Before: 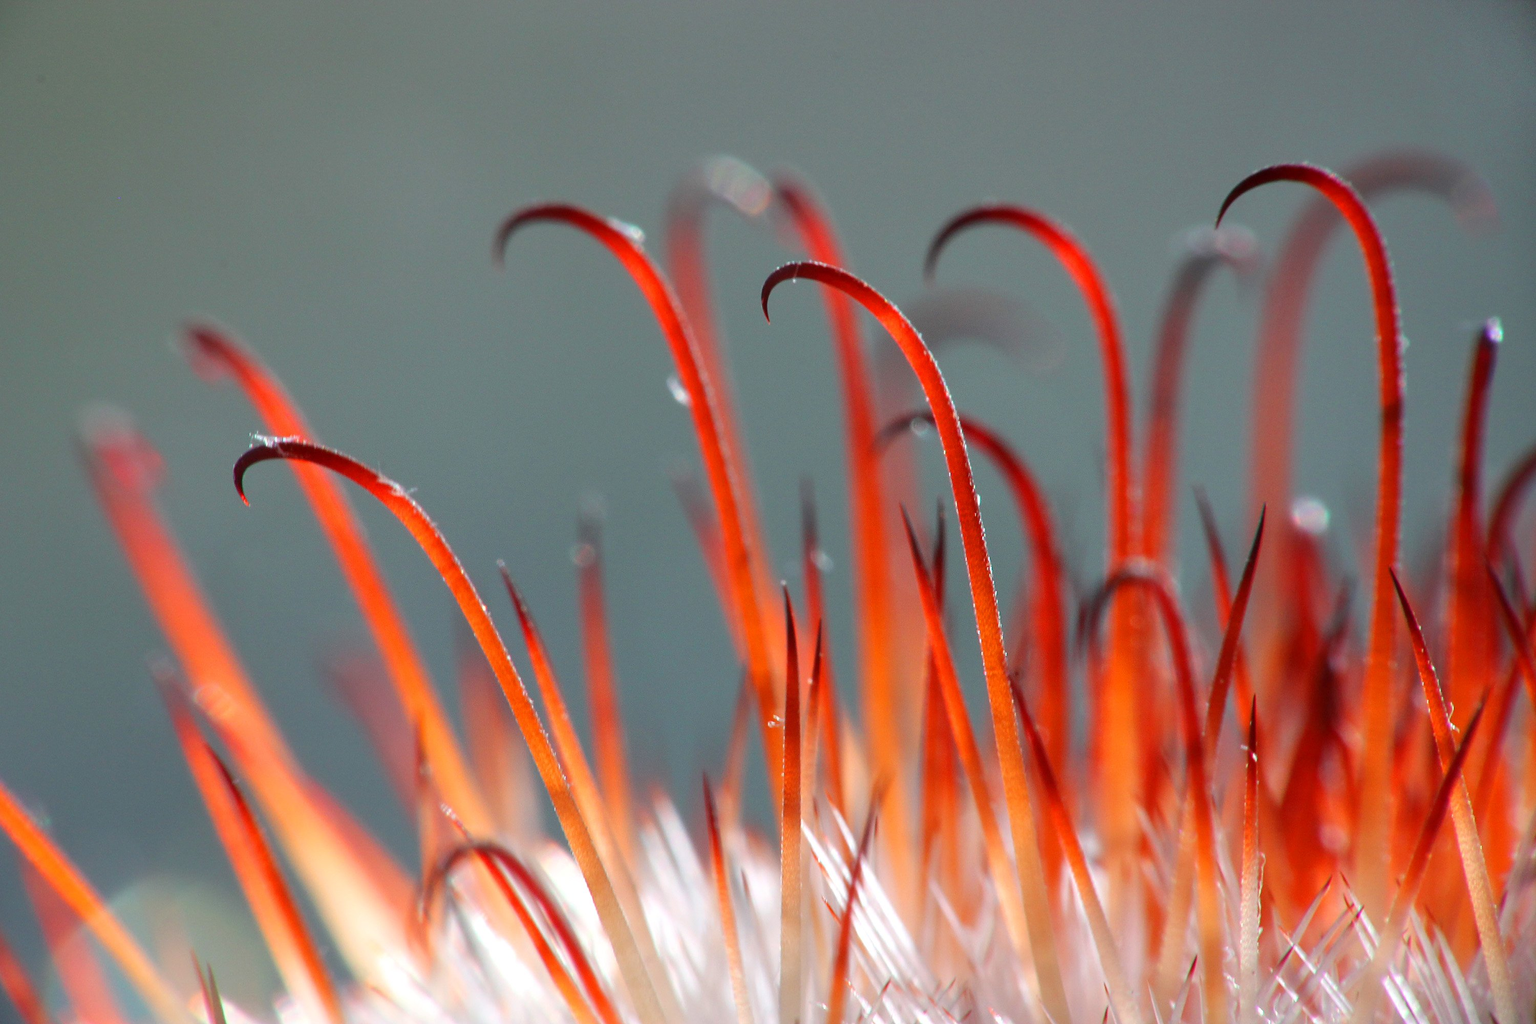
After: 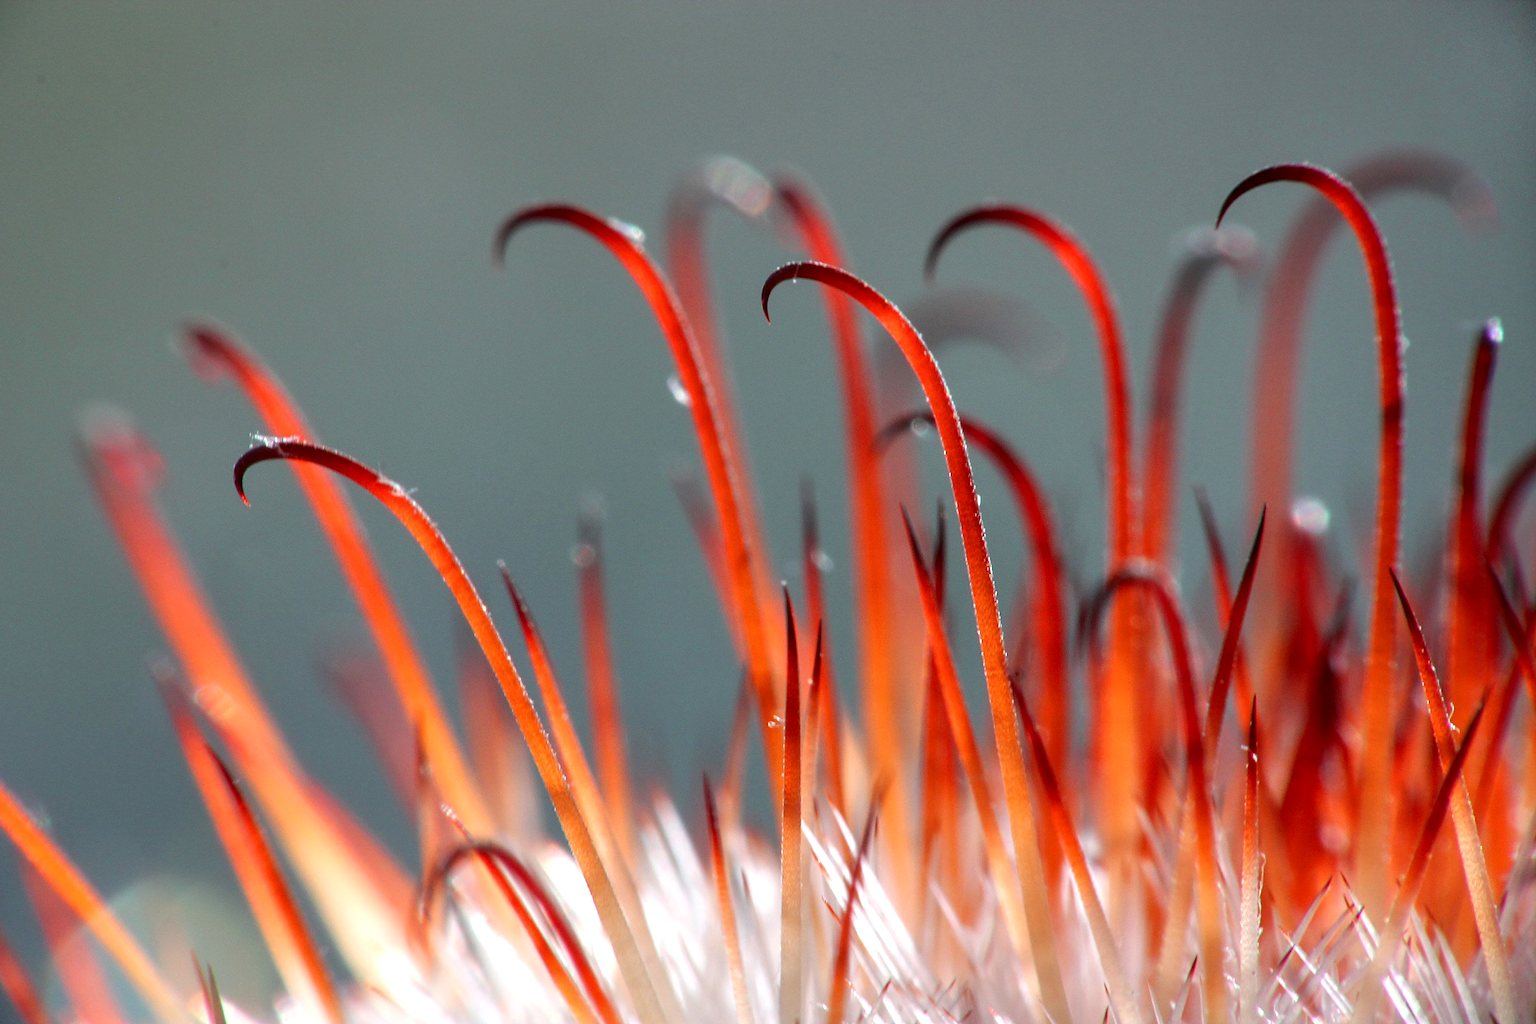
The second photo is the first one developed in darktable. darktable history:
local contrast: highlights 87%, shadows 82%
